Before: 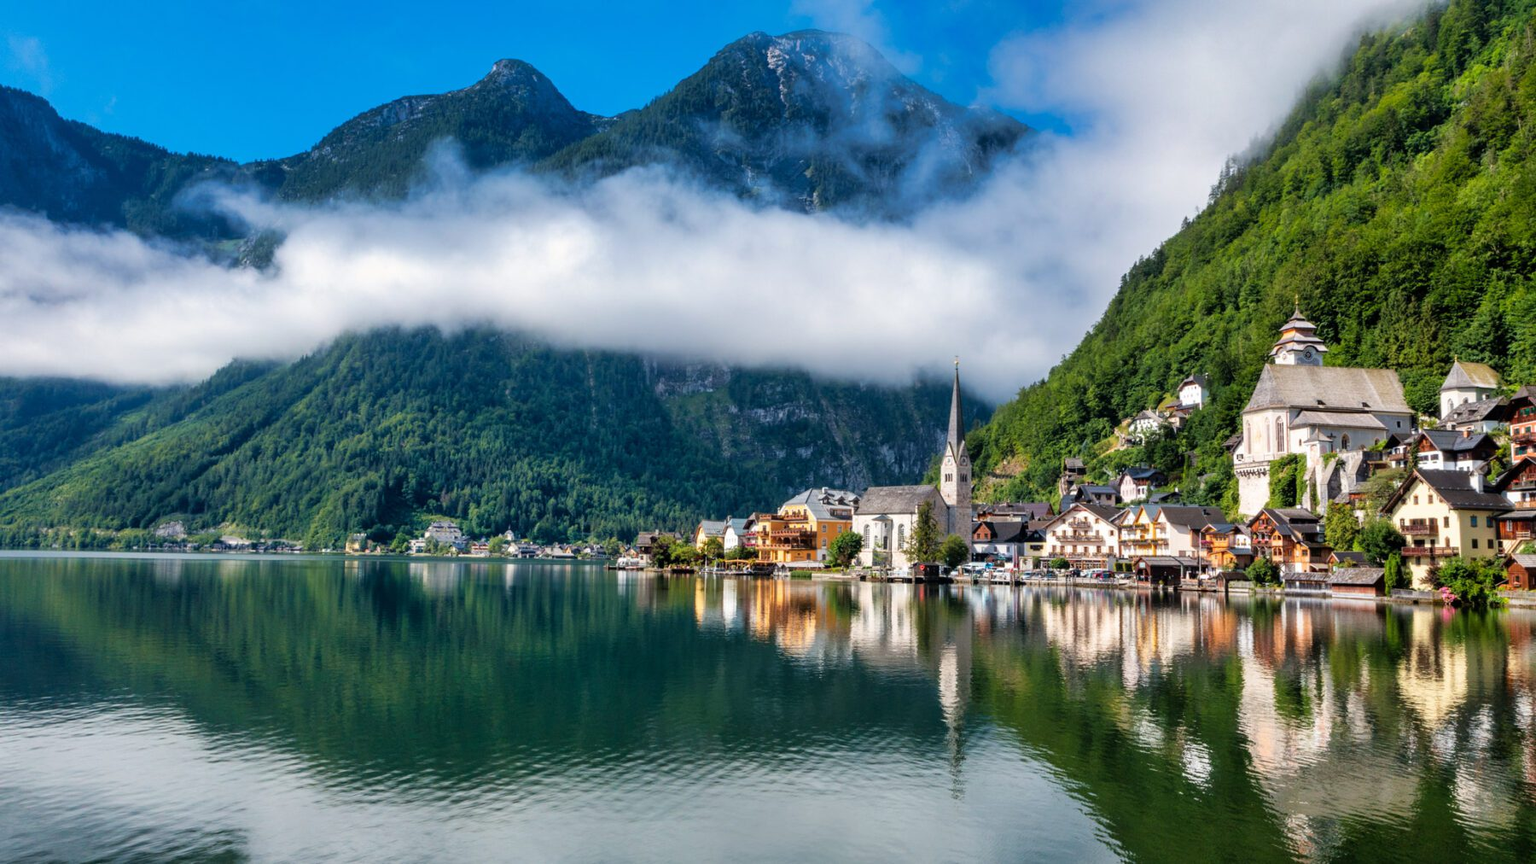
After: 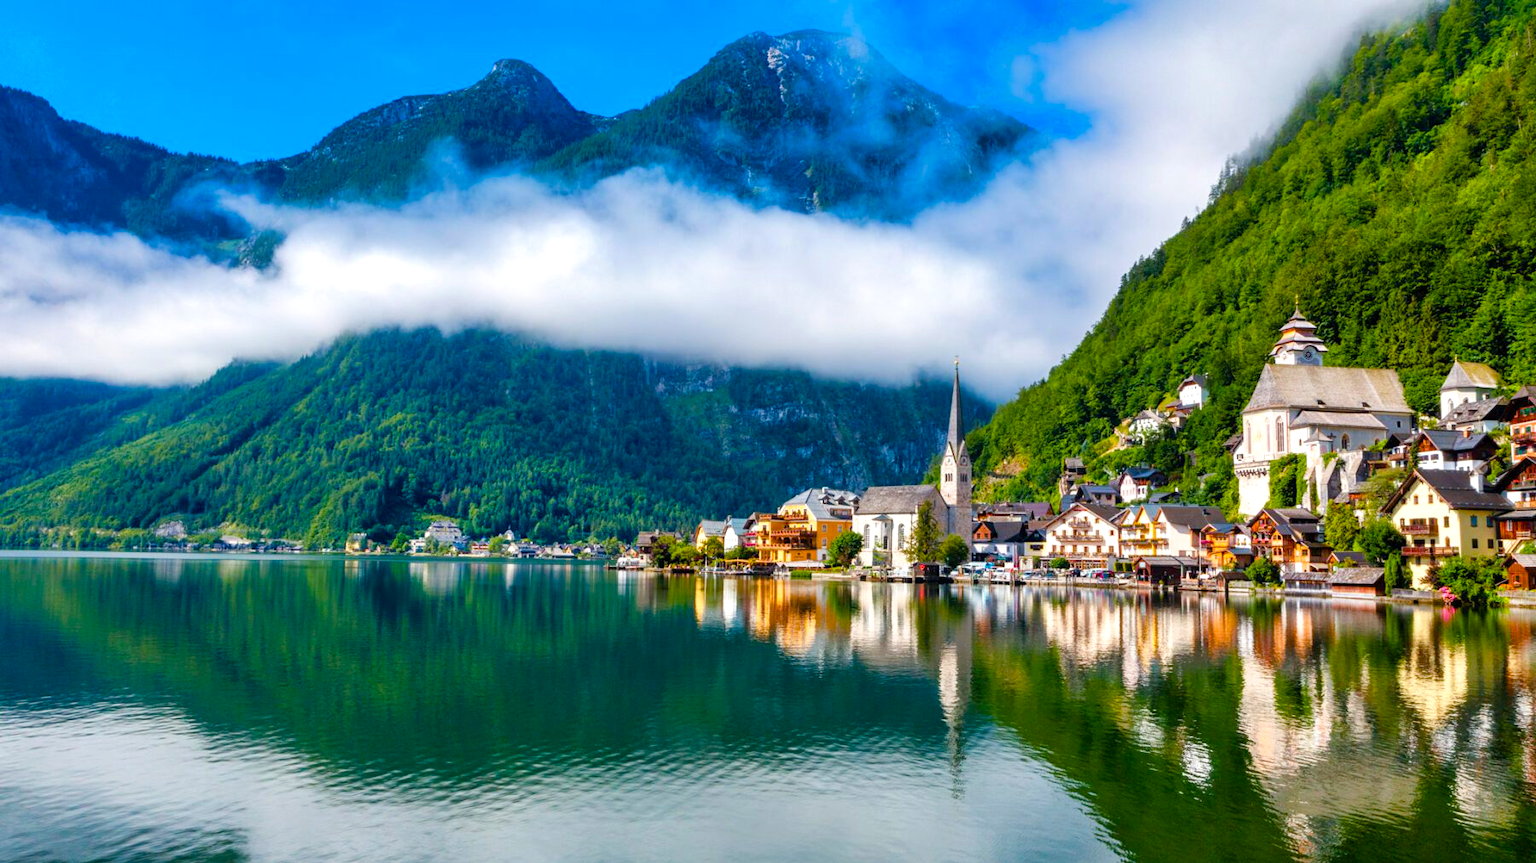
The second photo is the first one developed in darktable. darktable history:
color balance rgb: shadows lift › luminance -10.021%, linear chroma grading › global chroma 18.294%, perceptual saturation grading › global saturation 27.262%, perceptual saturation grading › highlights -28.613%, perceptual saturation grading › mid-tones 15.511%, perceptual saturation grading › shadows 33.278%, perceptual brilliance grading › global brilliance 11.096%, contrast -9.433%
